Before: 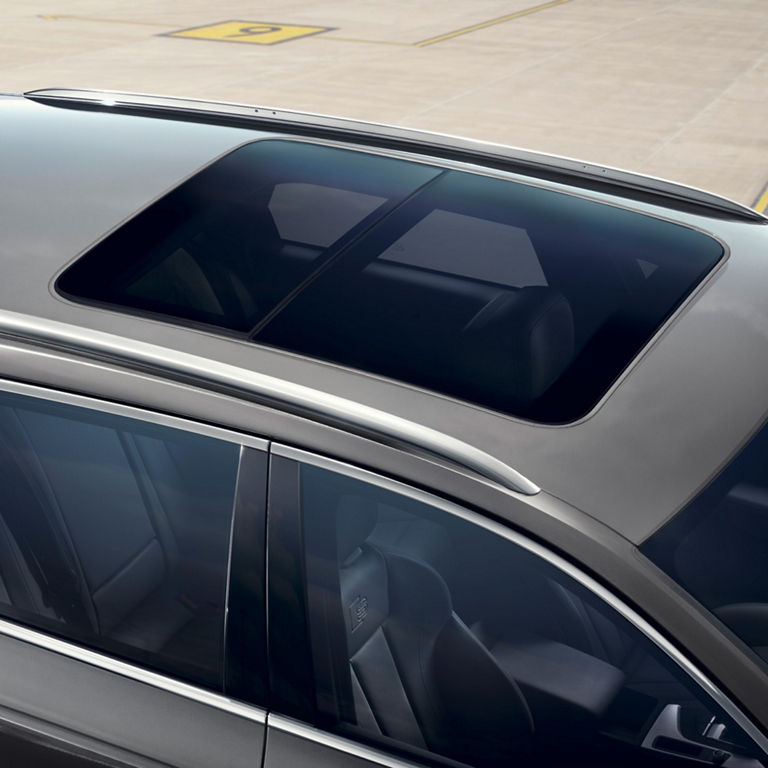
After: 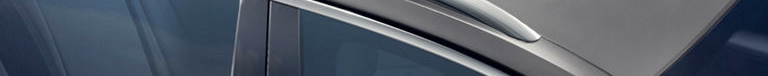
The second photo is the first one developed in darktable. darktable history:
shadows and highlights: highlights color adjustment 0%, low approximation 0.01, soften with gaussian
crop and rotate: top 59.084%, bottom 30.916%
